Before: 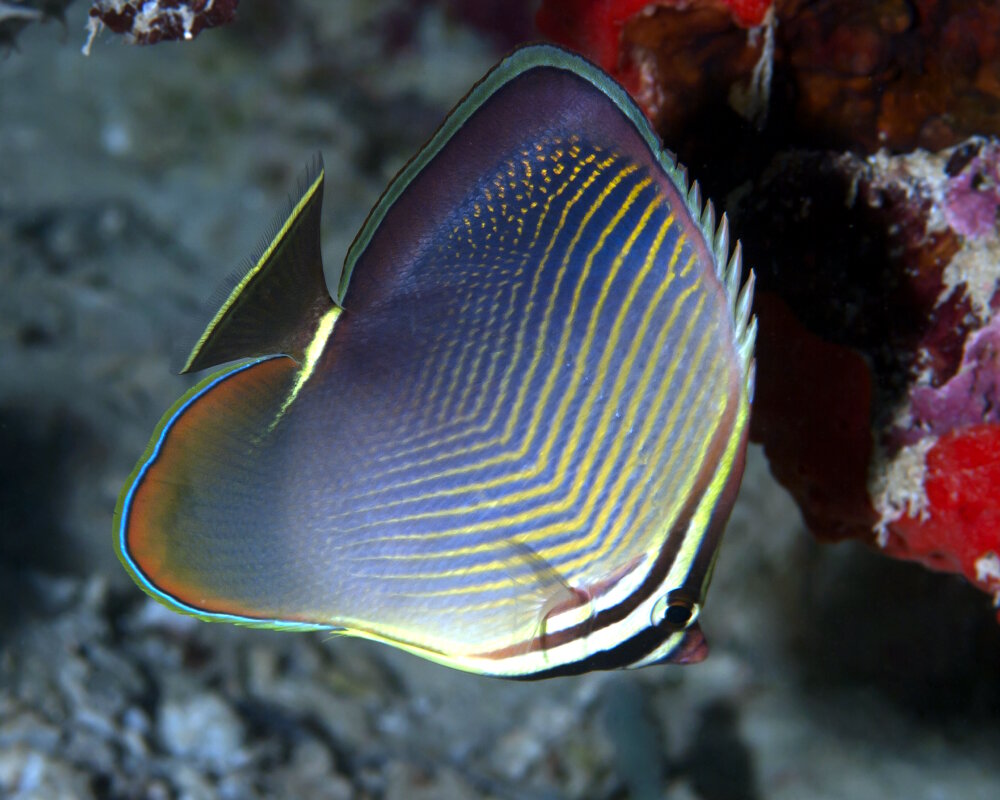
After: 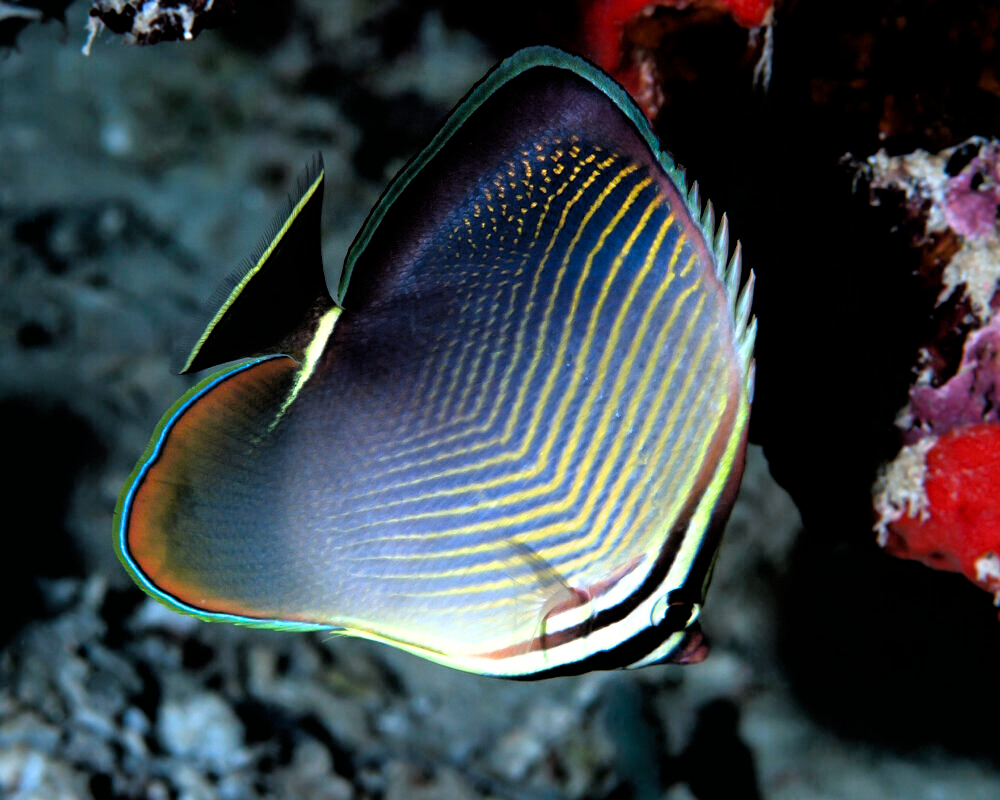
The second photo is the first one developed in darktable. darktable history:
filmic rgb: black relative exposure -3.64 EV, white relative exposure 2.44 EV, hardness 3.29
